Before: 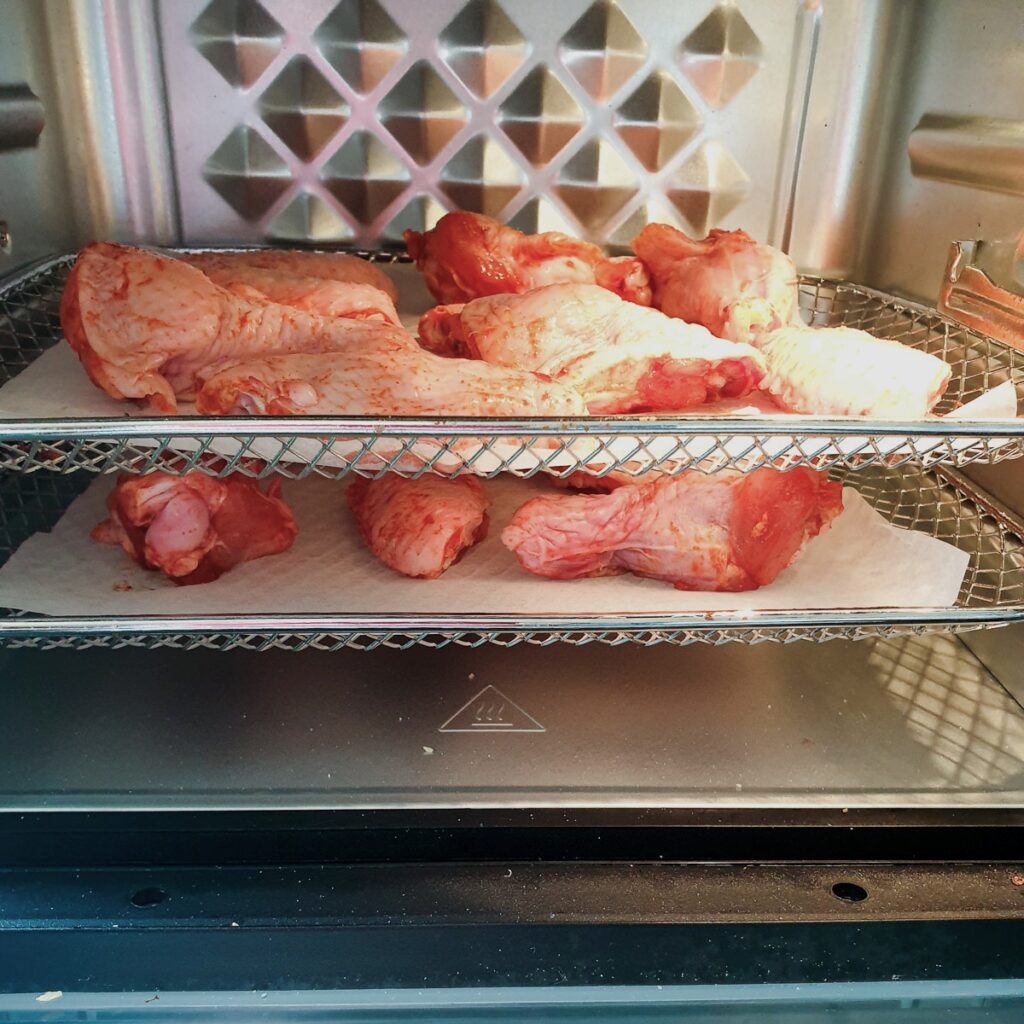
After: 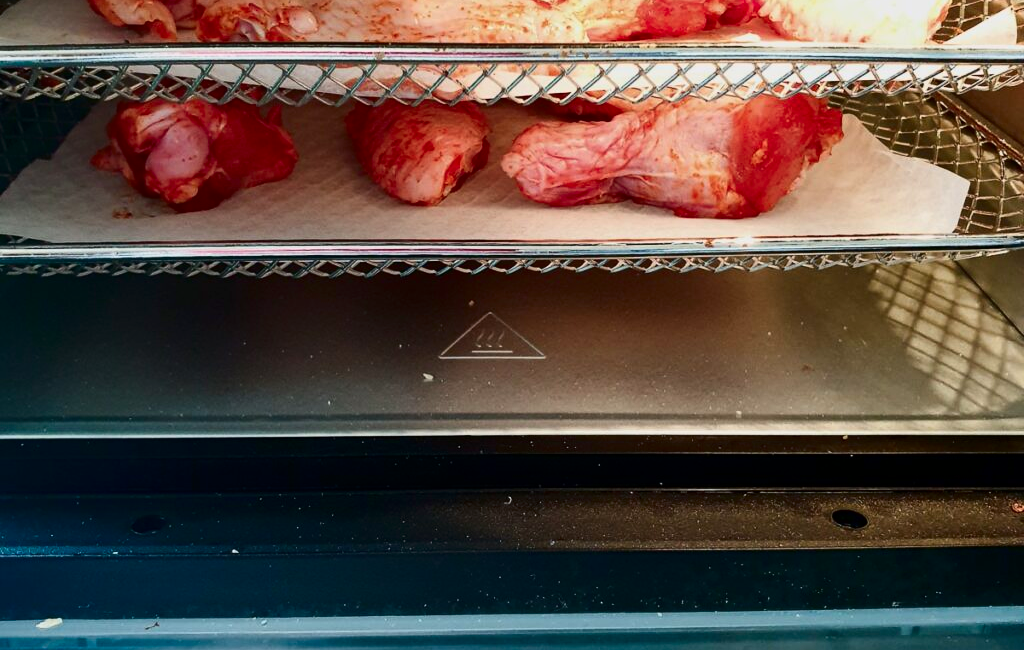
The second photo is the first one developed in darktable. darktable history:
tone equalizer: on, module defaults
crop and rotate: top 36.435%
contrast brightness saturation: contrast 0.21, brightness -0.11, saturation 0.21
exposure: exposure -0.01 EV, compensate highlight preservation false
